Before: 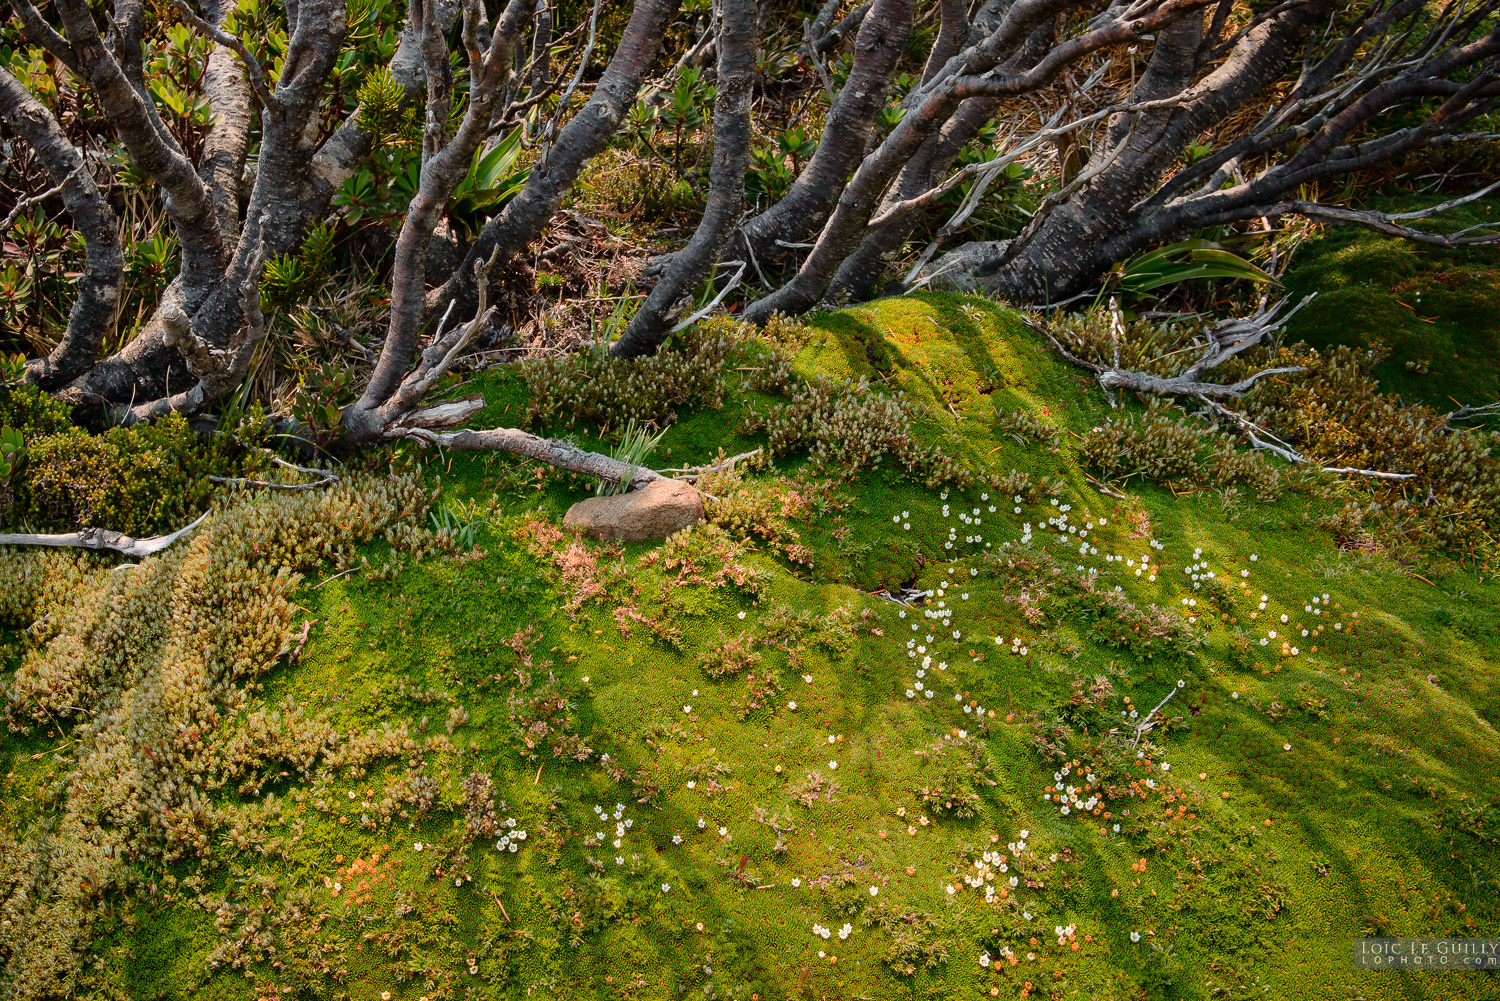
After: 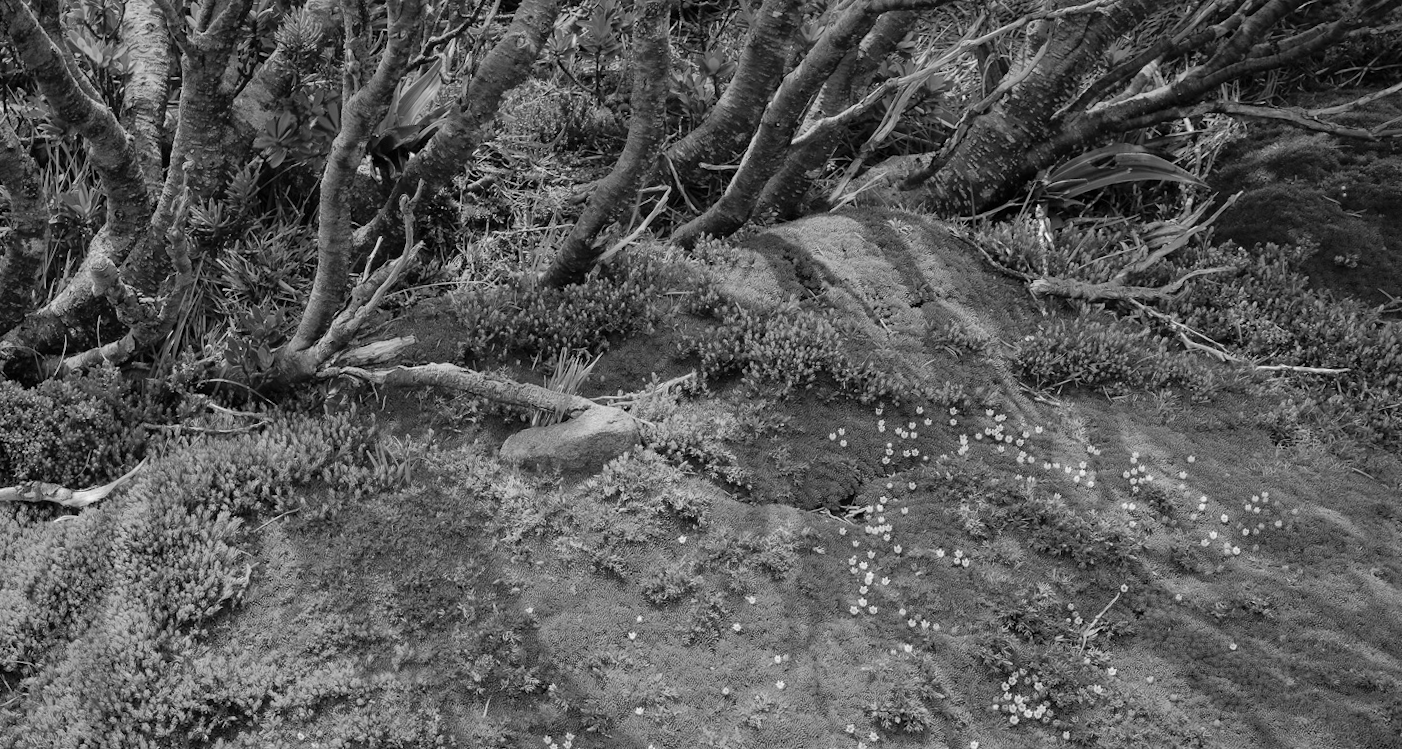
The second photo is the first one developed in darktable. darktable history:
crop: left 5.596%, top 10.314%, right 3.534%, bottom 19.395%
rotate and perspective: rotation -2.56°, automatic cropping off
shadows and highlights: on, module defaults
monochrome: on, module defaults
exposure: exposure -0.05 EV
